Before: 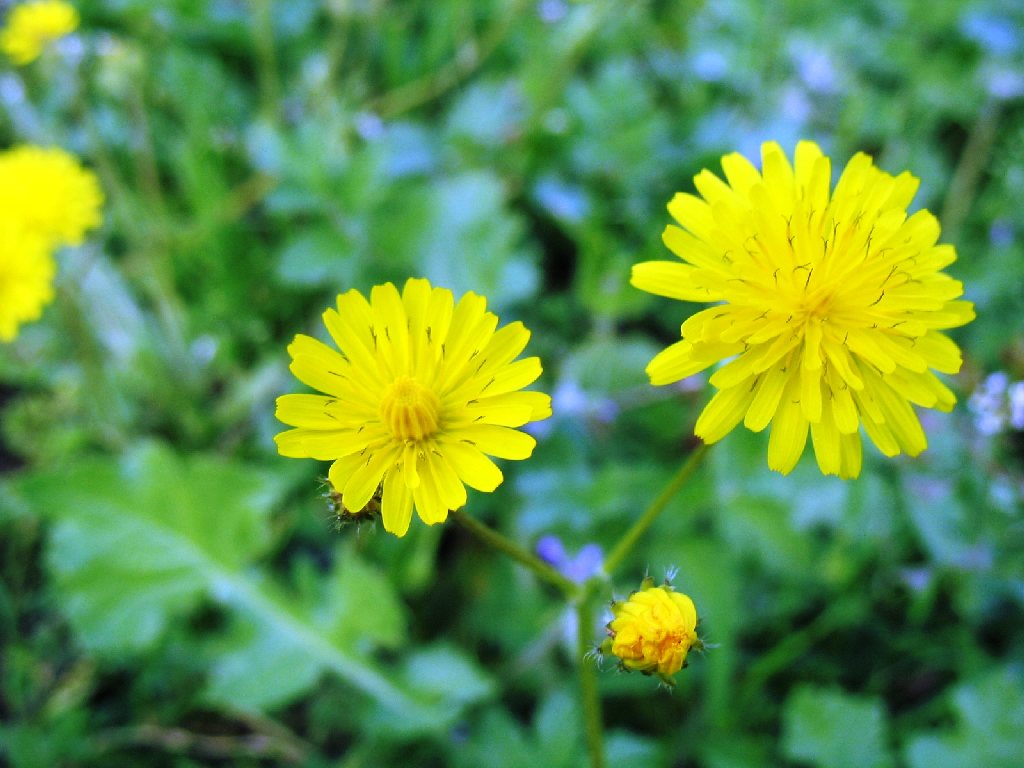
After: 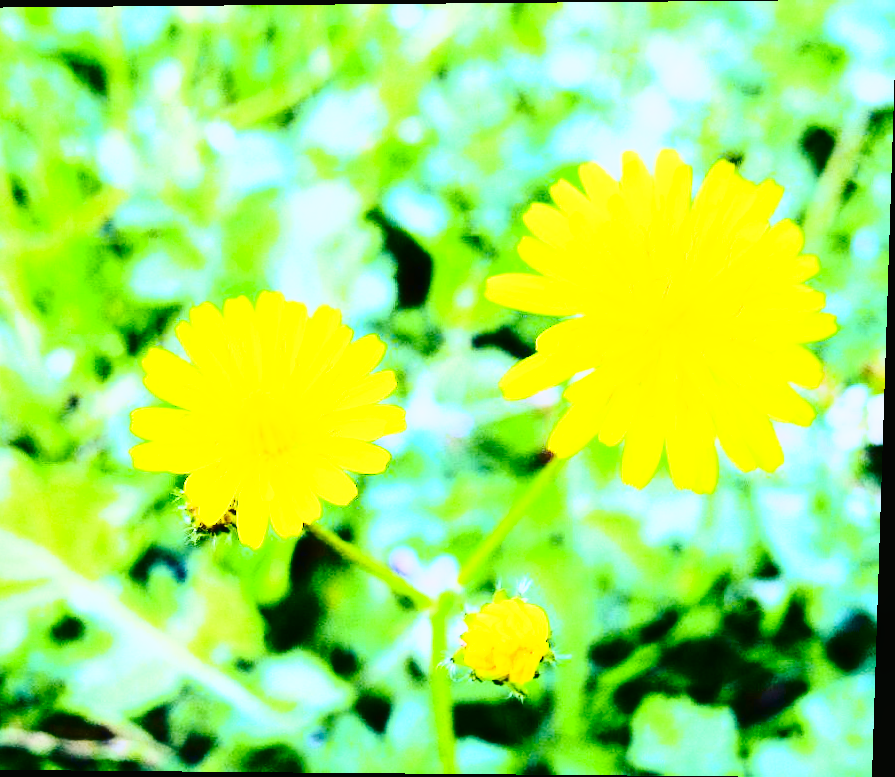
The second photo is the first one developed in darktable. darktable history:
crop and rotate: left 14.584%
rotate and perspective: lens shift (vertical) 0.048, lens shift (horizontal) -0.024, automatic cropping off
local contrast: highlights 100%, shadows 100%, detail 120%, midtone range 0.2
contrast brightness saturation: contrast 0.28
exposure: black level correction 0, exposure 0.9 EV, compensate exposure bias true, compensate highlight preservation false
base curve: curves: ch0 [(0, 0) (0.028, 0.03) (0.121, 0.232) (0.46, 0.748) (0.859, 0.968) (1, 1)], preserve colors none
tone curve: curves: ch0 [(0.003, 0.023) (0.071, 0.052) (0.236, 0.197) (0.466, 0.557) (0.625, 0.761) (0.783, 0.9) (0.994, 0.968)]; ch1 [(0, 0) (0.262, 0.227) (0.417, 0.386) (0.469, 0.467) (0.502, 0.498) (0.528, 0.53) (0.573, 0.579) (0.605, 0.621) (0.644, 0.671) (0.686, 0.728) (0.994, 0.987)]; ch2 [(0, 0) (0.262, 0.188) (0.385, 0.353) (0.427, 0.424) (0.495, 0.493) (0.515, 0.54) (0.547, 0.561) (0.589, 0.613) (0.644, 0.748) (1, 1)], color space Lab, independent channels, preserve colors none
